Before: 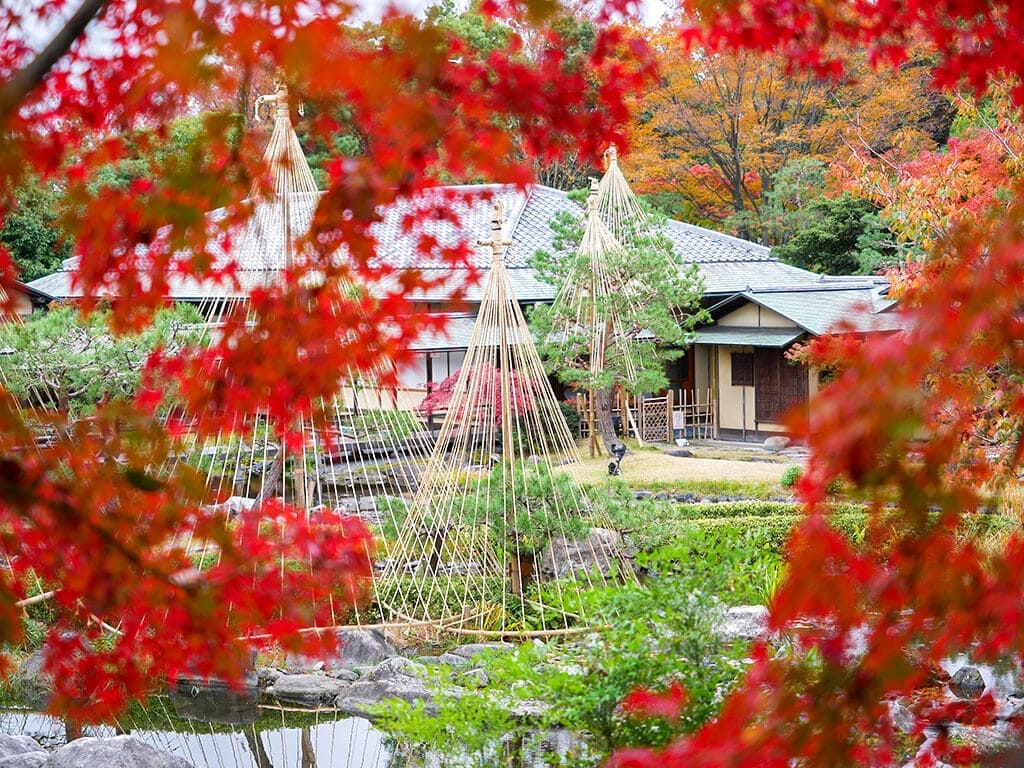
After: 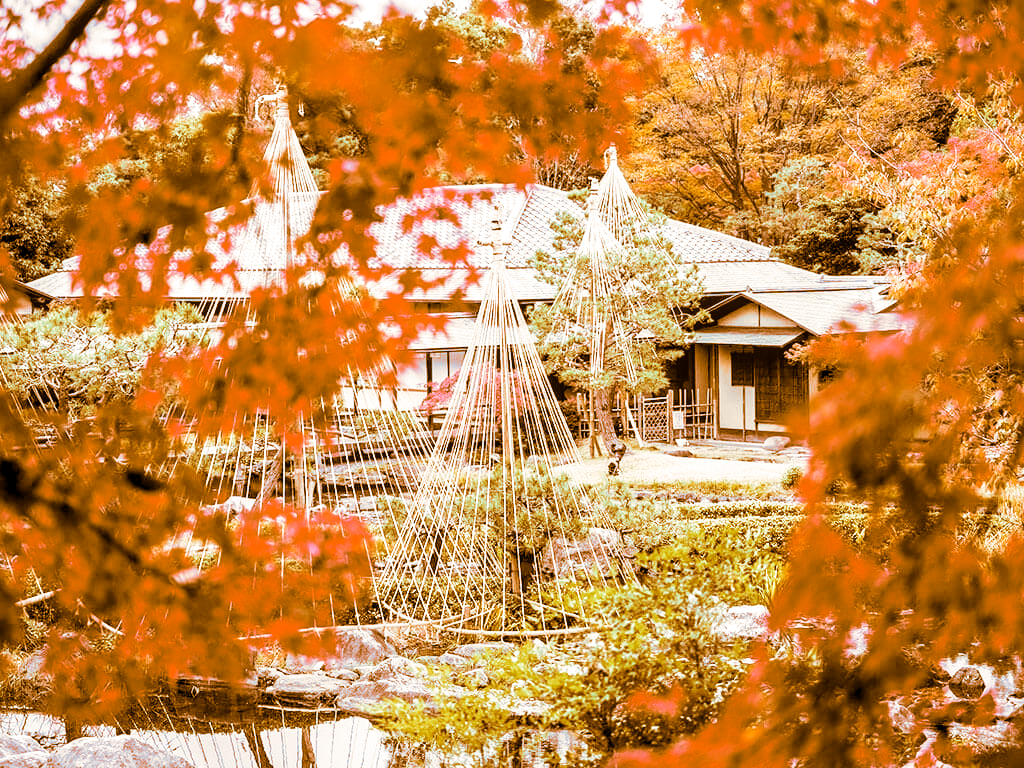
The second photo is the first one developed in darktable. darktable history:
local contrast: on, module defaults
filmic rgb: middle gray luminance 12.74%, black relative exposure -10.13 EV, white relative exposure 3.47 EV, threshold 6 EV, target black luminance 0%, hardness 5.74, latitude 44.69%, contrast 1.221, highlights saturation mix 5%, shadows ↔ highlights balance 26.78%, add noise in highlights 0, preserve chrominance no, color science v3 (2019), use custom middle-gray values true, iterations of high-quality reconstruction 0, contrast in highlights soft, enable highlight reconstruction true
split-toning: shadows › hue 26°, shadows › saturation 0.92, highlights › hue 40°, highlights › saturation 0.92, balance -63, compress 0%
